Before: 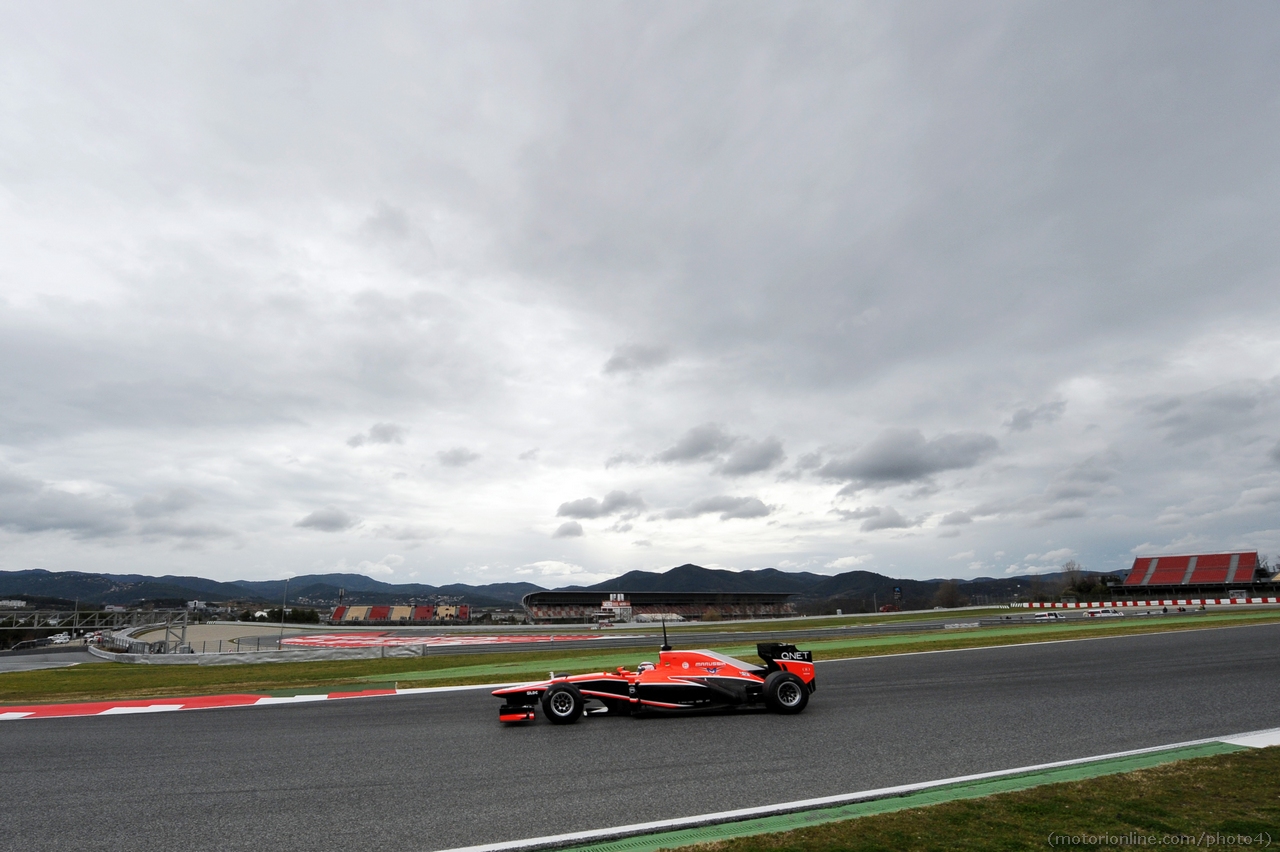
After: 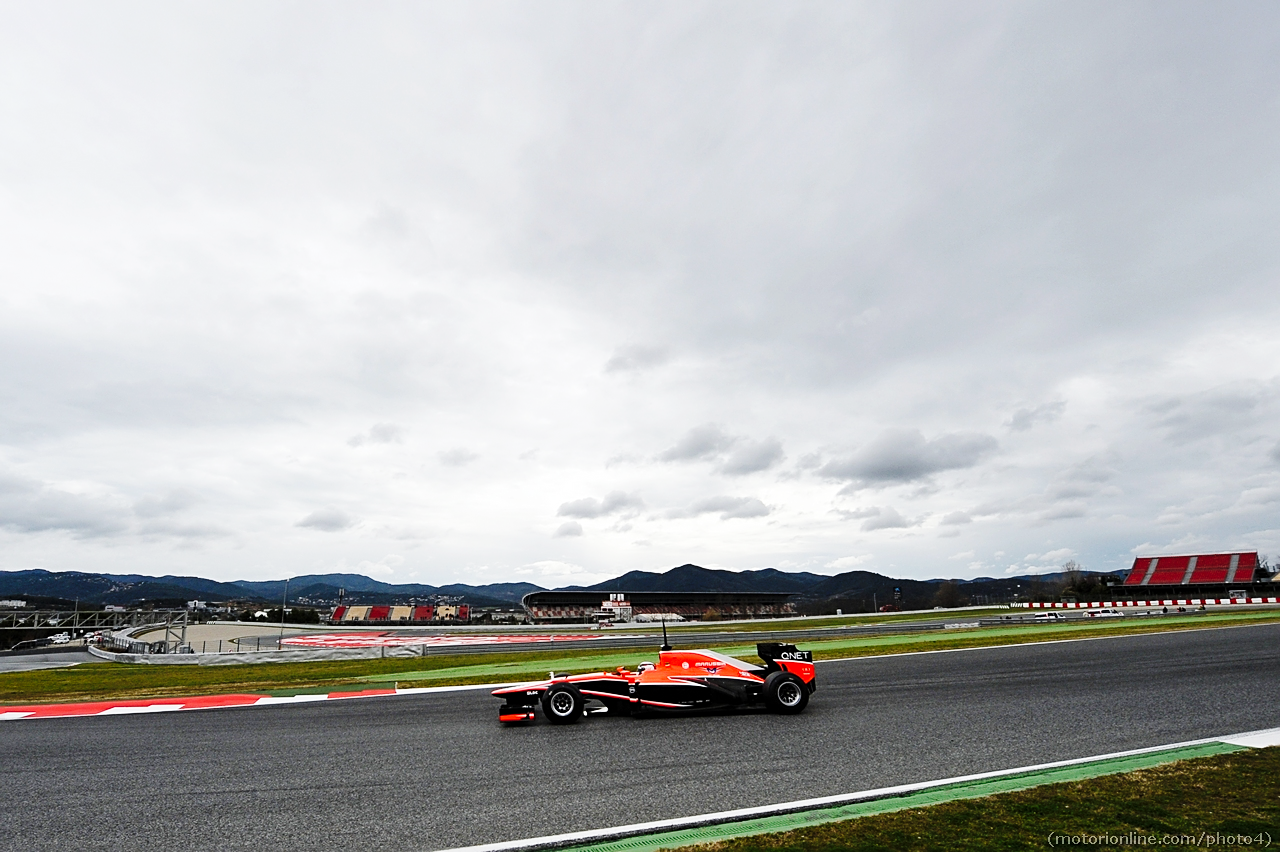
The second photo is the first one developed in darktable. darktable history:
base curve: curves: ch0 [(0, 0) (0.036, 0.025) (0.121, 0.166) (0.206, 0.329) (0.605, 0.79) (1, 1)], preserve colors none
sharpen: on, module defaults
